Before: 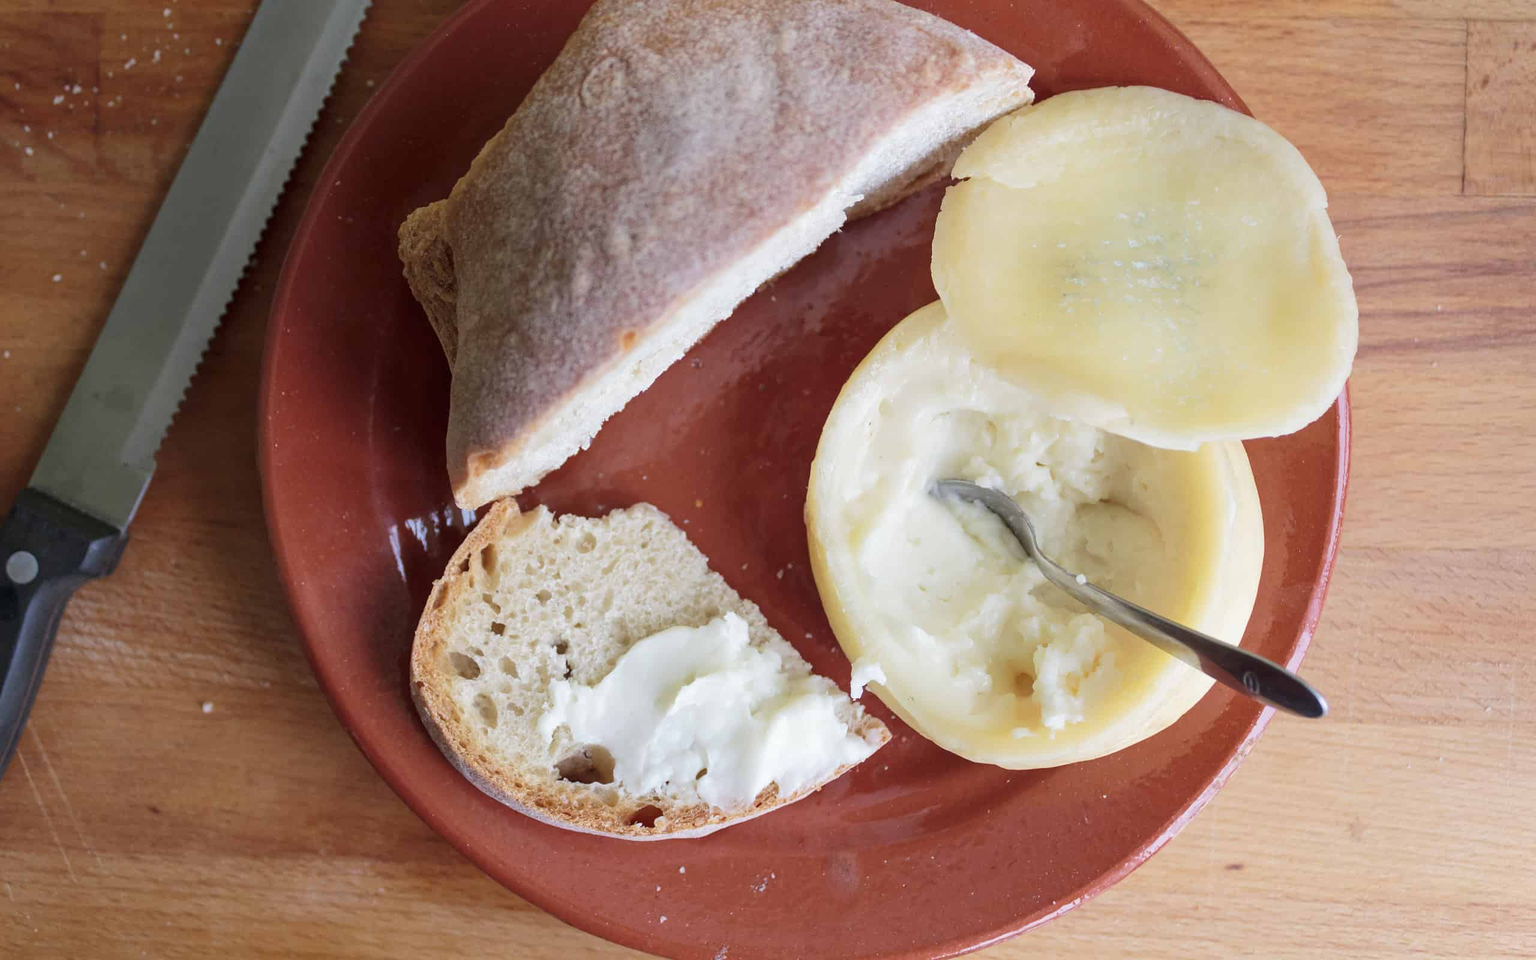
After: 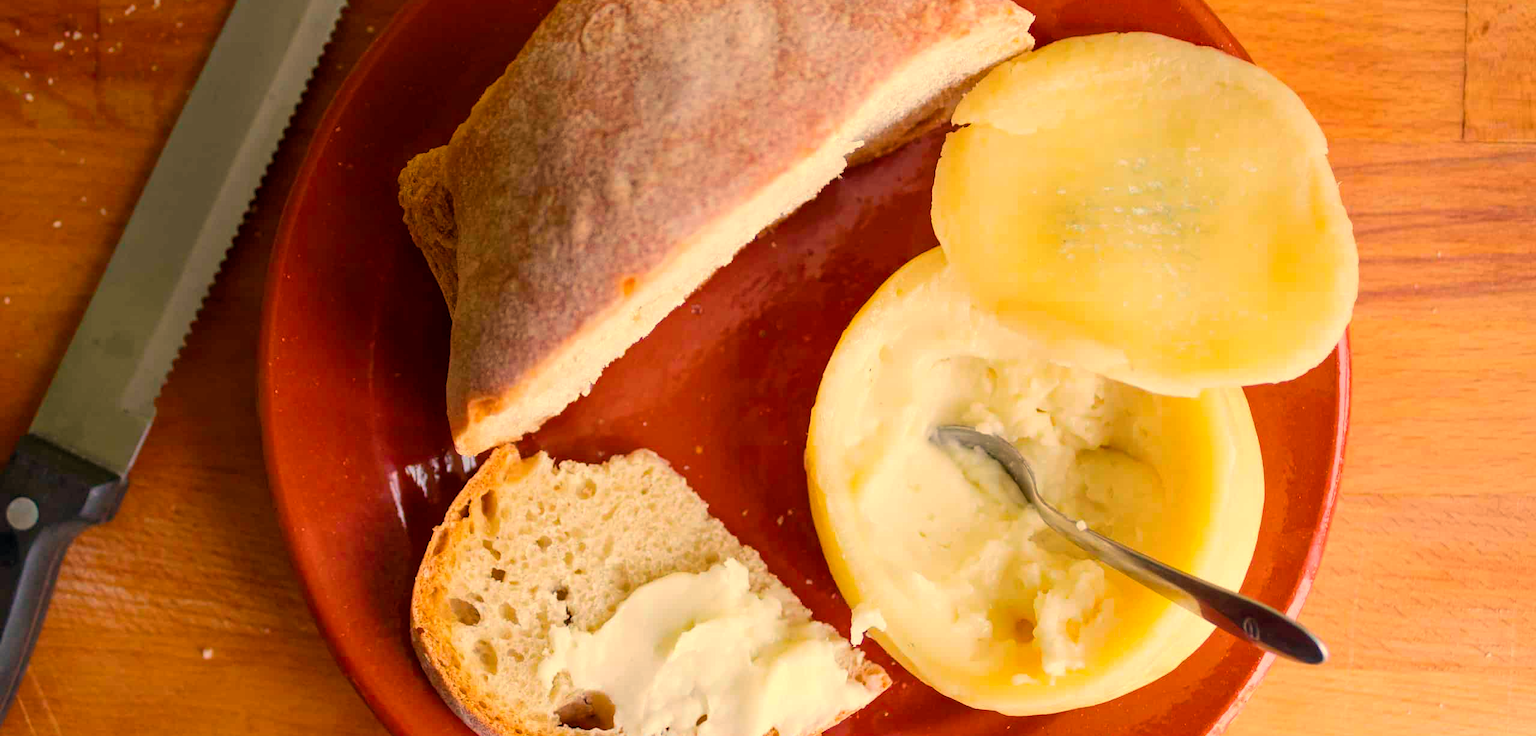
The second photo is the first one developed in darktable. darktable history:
color balance rgb: perceptual saturation grading › global saturation 30%, global vibrance 20%
crop: top 5.667%, bottom 17.637%
white balance: red 1.123, blue 0.83
